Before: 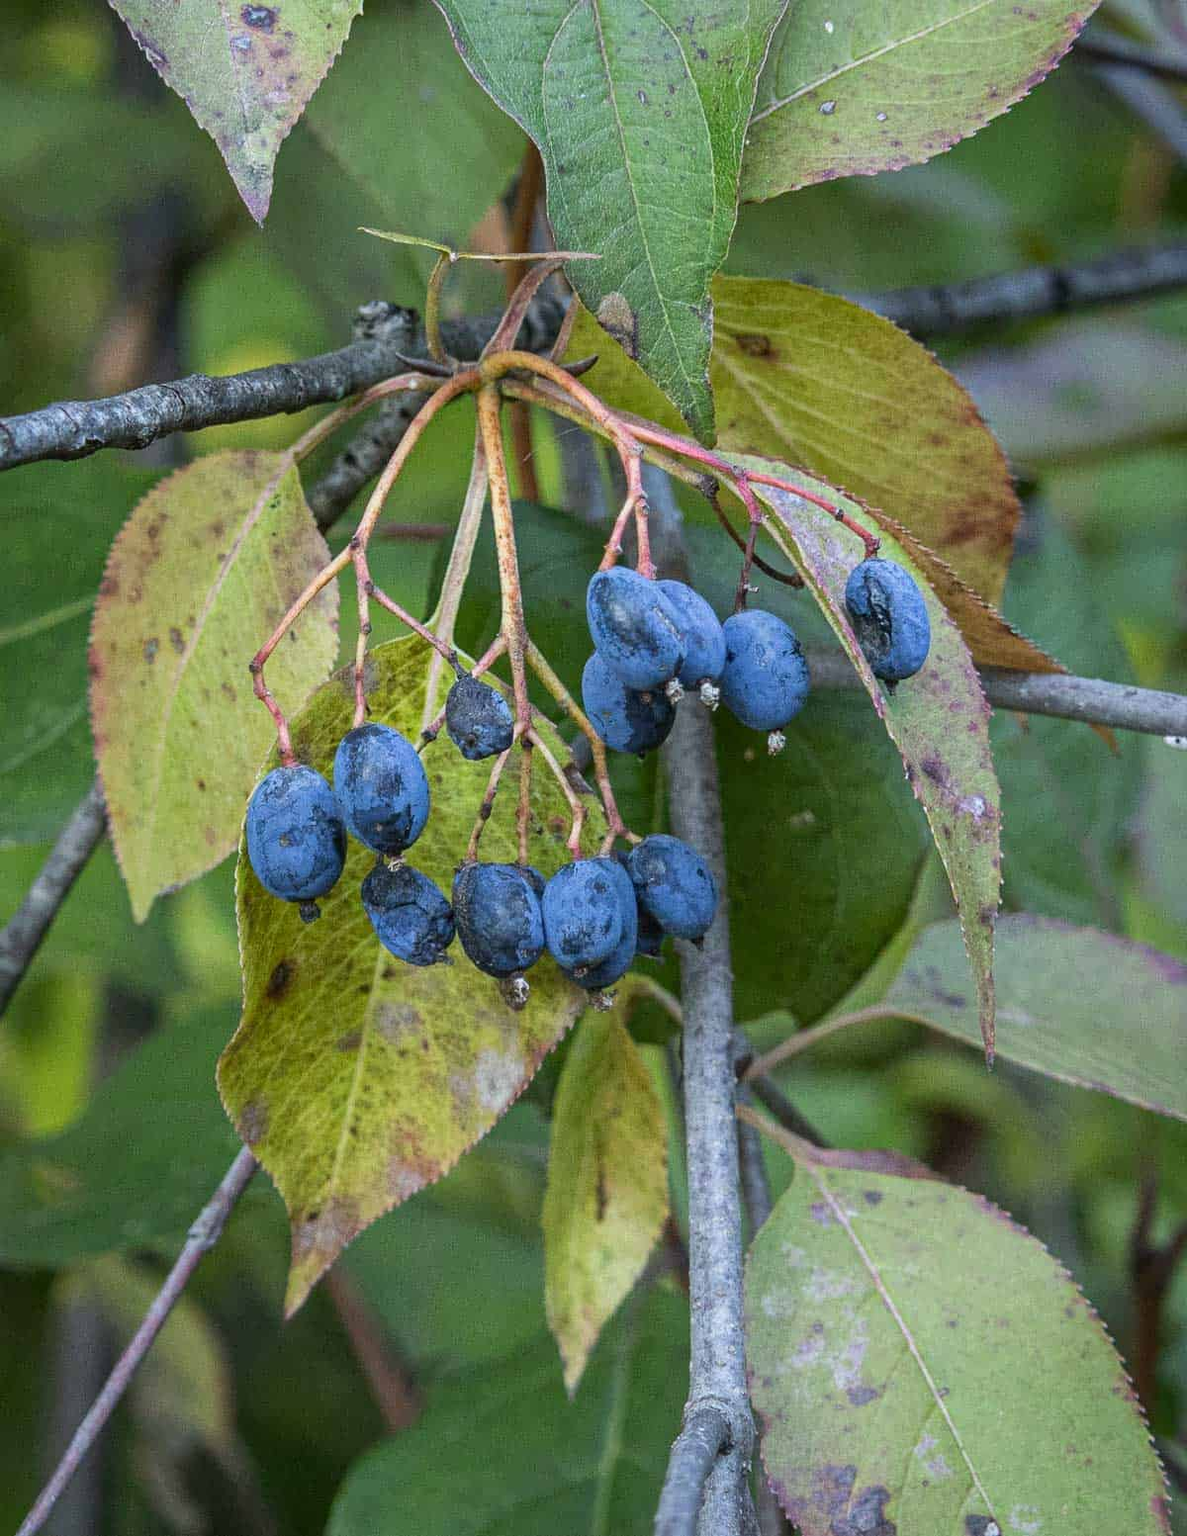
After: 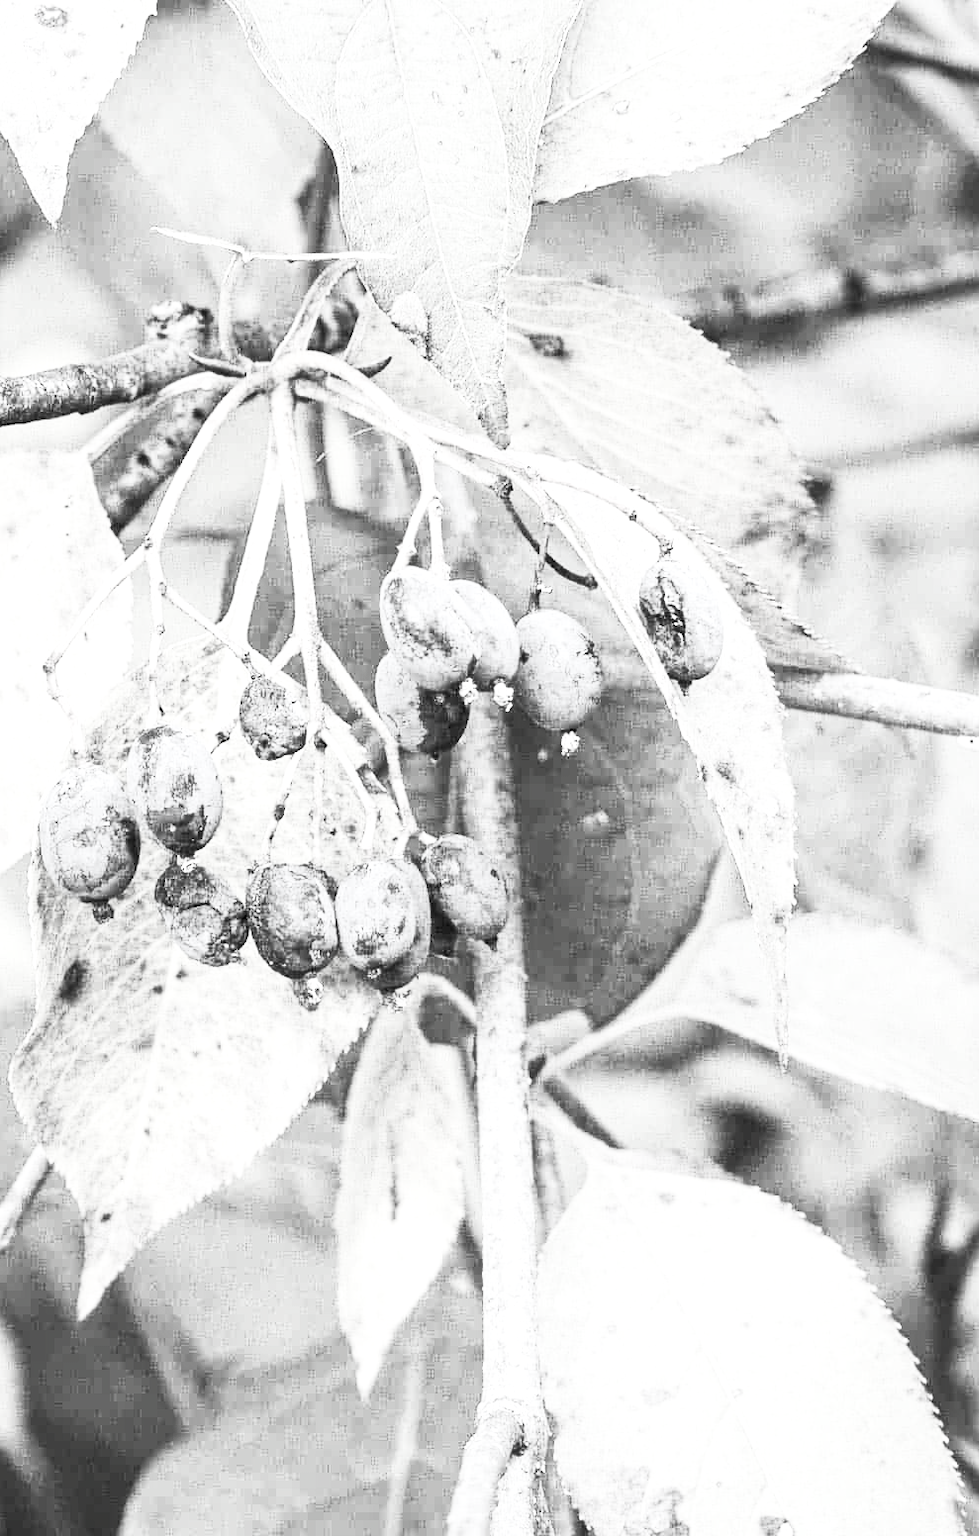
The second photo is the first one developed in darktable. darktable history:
contrast brightness saturation: contrast 0.527, brightness 0.46, saturation -0.989
exposure: black level correction 0.001, exposure 1.398 EV, compensate highlight preservation false
color zones: curves: ch0 [(0, 0.558) (0.143, 0.559) (0.286, 0.529) (0.429, 0.505) (0.571, 0.5) (0.714, 0.5) (0.857, 0.5) (1, 0.558)]; ch1 [(0, 0.469) (0.01, 0.469) (0.12, 0.446) (0.248, 0.469) (0.5, 0.5) (0.748, 0.5) (0.99, 0.469) (1, 0.469)]
crop: left 17.495%, bottom 0.029%
